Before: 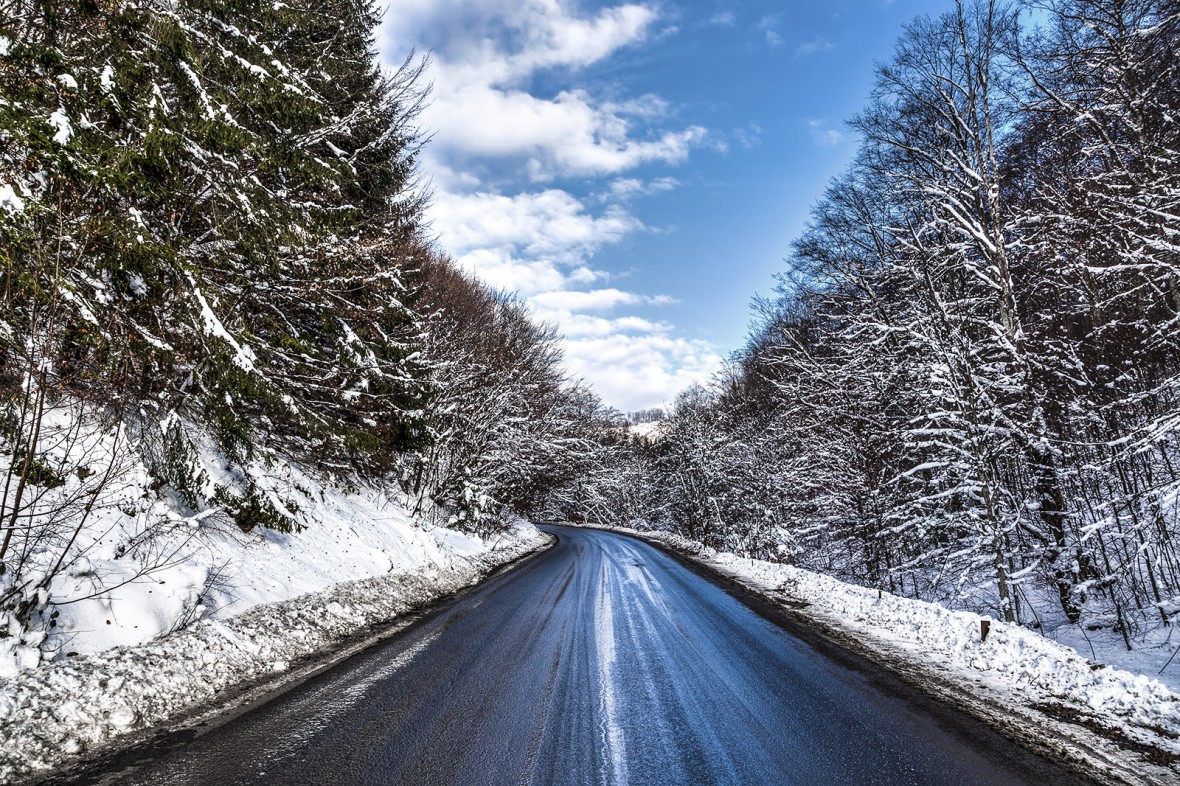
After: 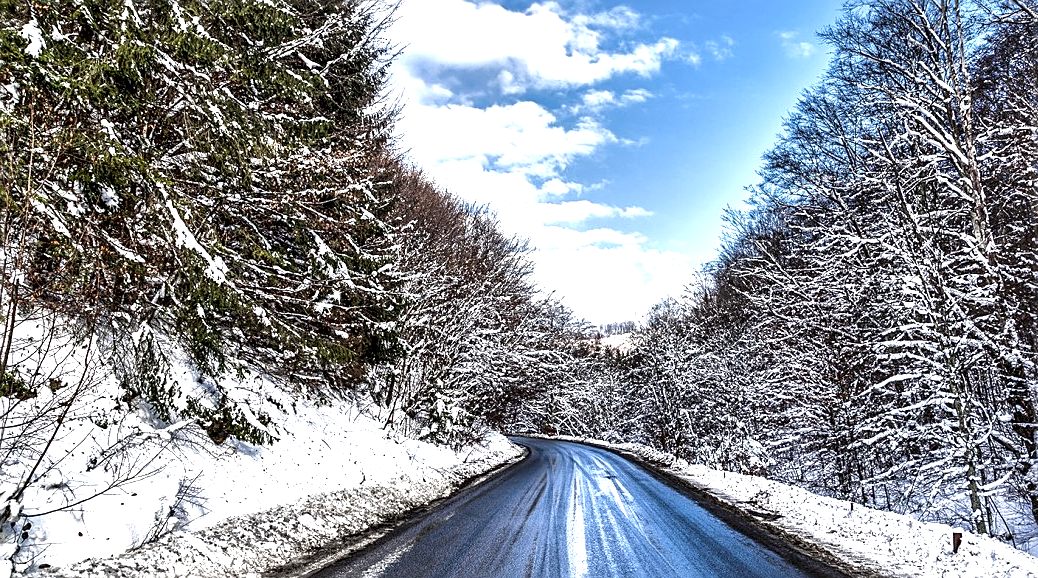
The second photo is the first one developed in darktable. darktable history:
crop and rotate: left 2.425%, top 11.305%, right 9.6%, bottom 15.08%
exposure: black level correction 0.001, exposure 0.675 EV, compensate highlight preservation false
sharpen: on, module defaults
local contrast: mode bilateral grid, contrast 25, coarseness 47, detail 151%, midtone range 0.2
